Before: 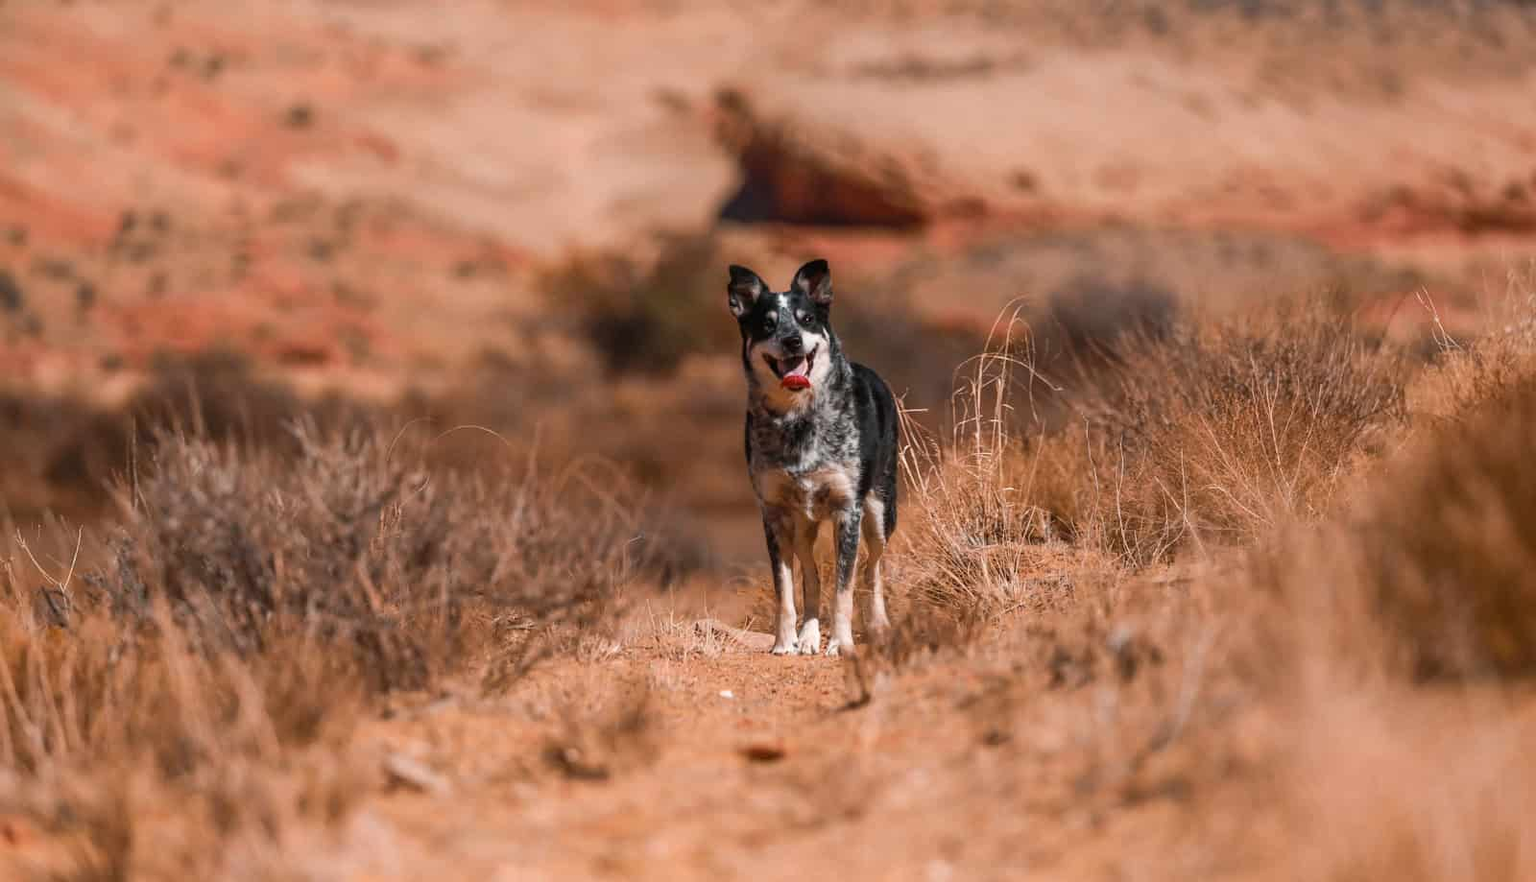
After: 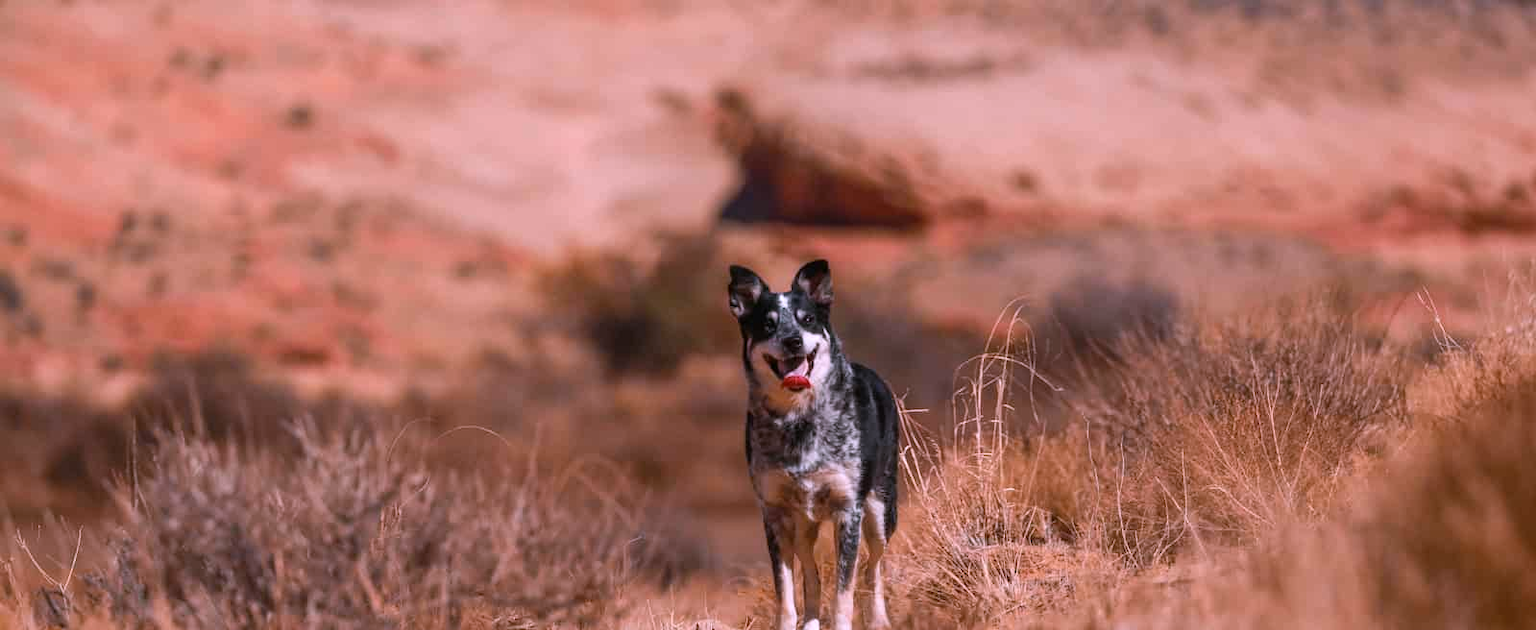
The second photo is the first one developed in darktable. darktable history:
crop: bottom 28.576%
white balance: red 1.042, blue 1.17
